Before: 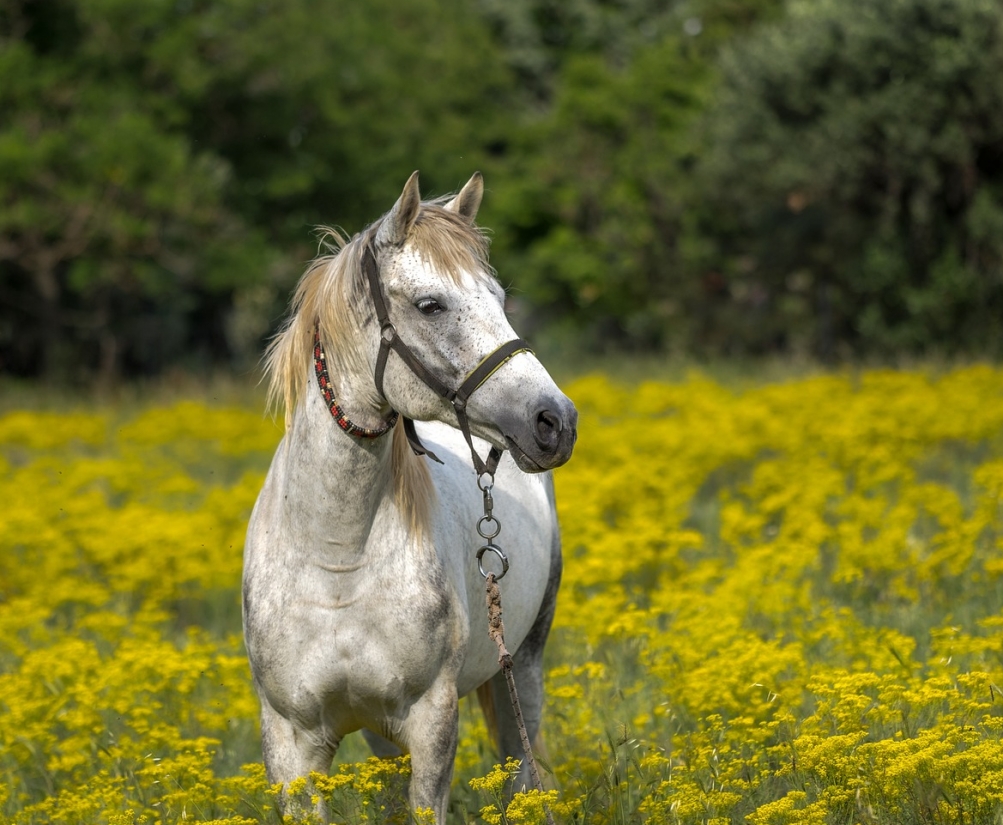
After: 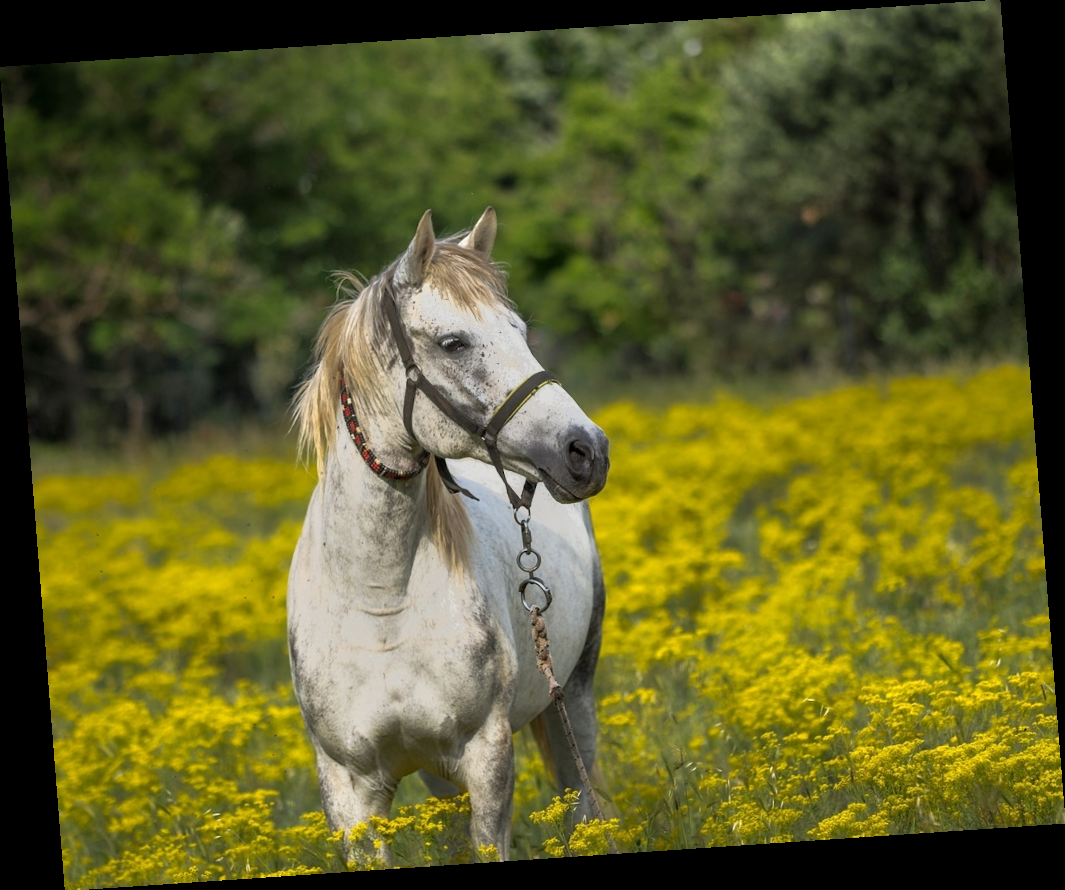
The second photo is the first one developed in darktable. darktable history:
rotate and perspective: rotation -4.2°, shear 0.006, automatic cropping off
tone equalizer: -7 EV -0.63 EV, -6 EV 1 EV, -5 EV -0.45 EV, -4 EV 0.43 EV, -3 EV 0.41 EV, -2 EV 0.15 EV, -1 EV -0.15 EV, +0 EV -0.39 EV, smoothing diameter 25%, edges refinement/feathering 10, preserve details guided filter
